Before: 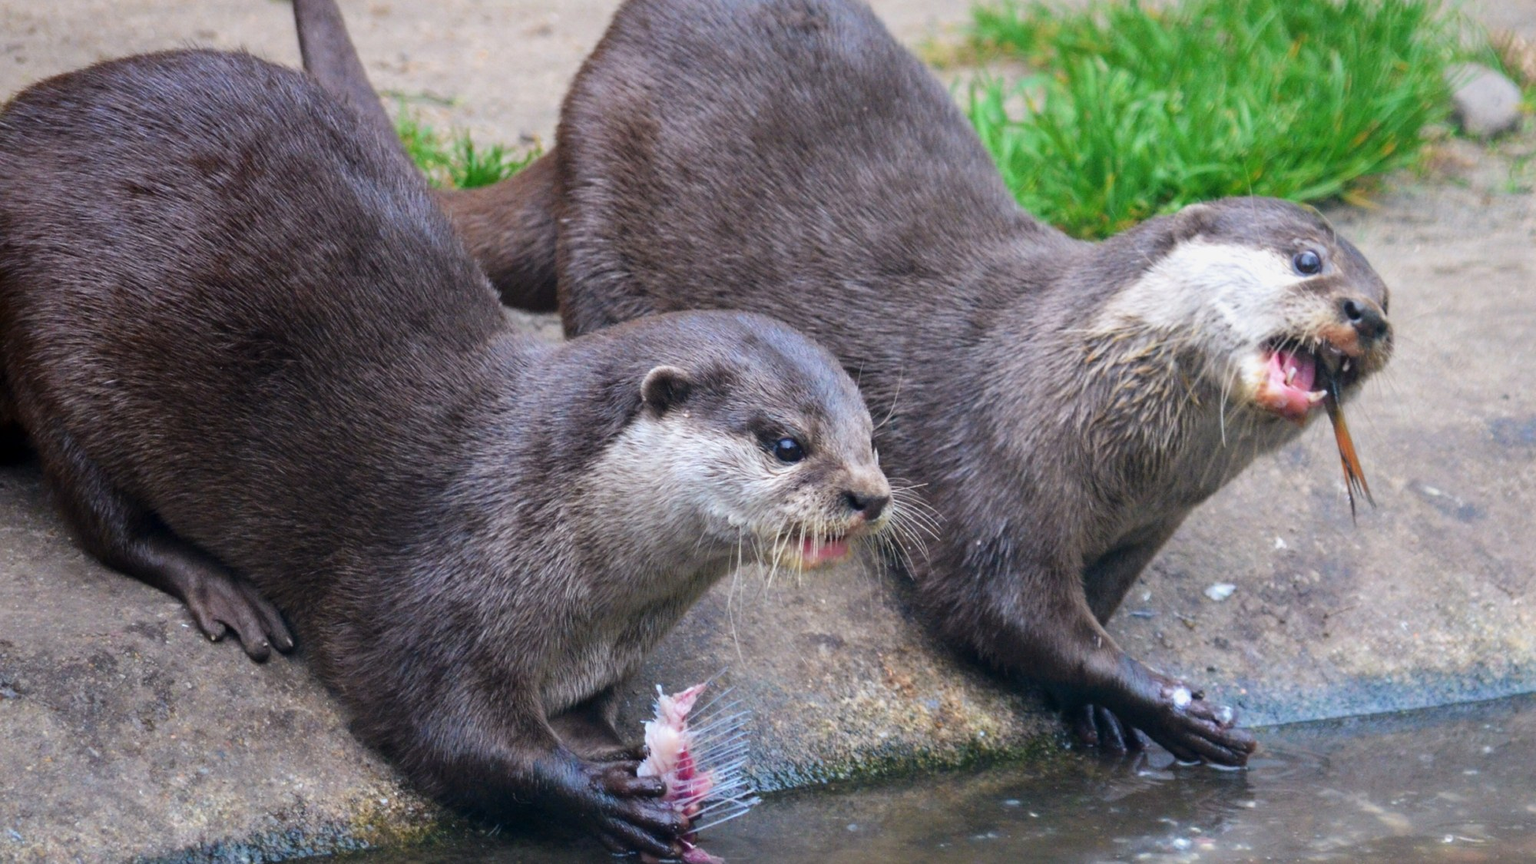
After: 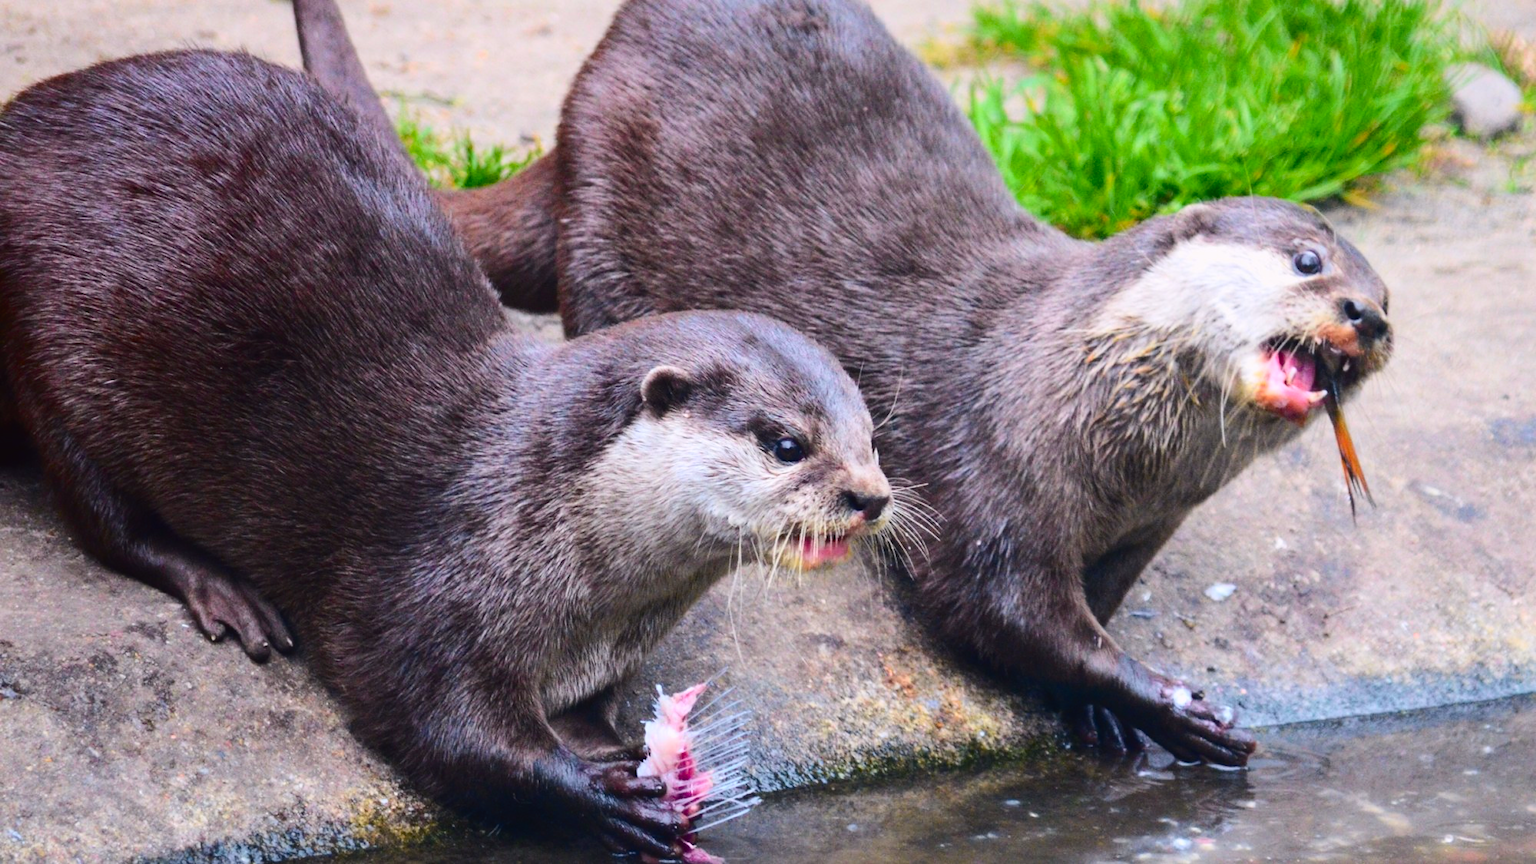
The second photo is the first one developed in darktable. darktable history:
contrast brightness saturation: contrast 0.03, brightness -0.04
tone curve: curves: ch0 [(0, 0.023) (0.103, 0.087) (0.295, 0.297) (0.445, 0.531) (0.553, 0.665) (0.735, 0.843) (0.994, 1)]; ch1 [(0, 0) (0.414, 0.395) (0.447, 0.447) (0.485, 0.495) (0.512, 0.523) (0.542, 0.581) (0.581, 0.632) (0.646, 0.715) (1, 1)]; ch2 [(0, 0) (0.369, 0.388) (0.449, 0.431) (0.478, 0.471) (0.516, 0.517) (0.579, 0.624) (0.674, 0.775) (1, 1)], color space Lab, independent channels, preserve colors none
